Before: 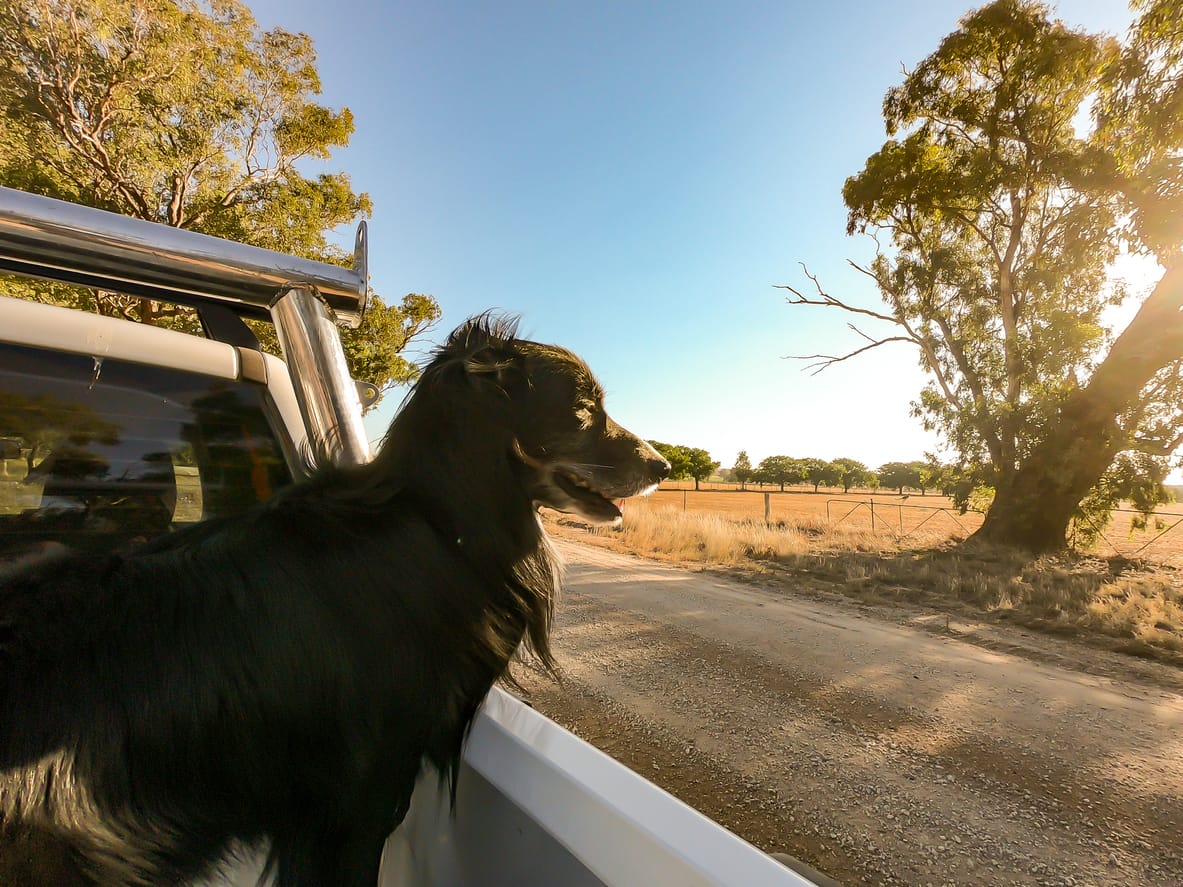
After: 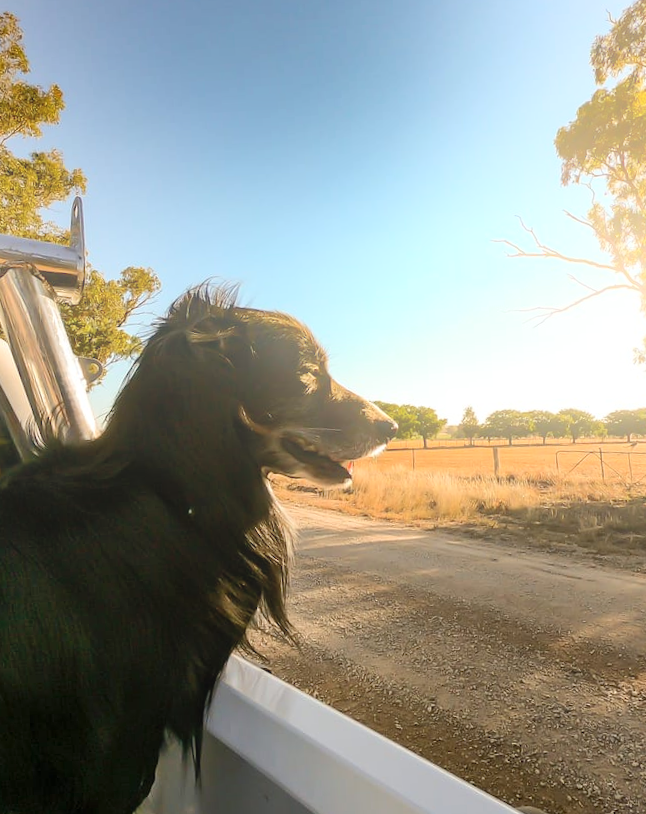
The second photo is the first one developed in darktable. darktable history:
bloom: on, module defaults
crop and rotate: left 22.516%, right 21.234%
shadows and highlights: highlights color adjustment 0%, soften with gaussian
rotate and perspective: rotation -3°, crop left 0.031, crop right 0.968, crop top 0.07, crop bottom 0.93
